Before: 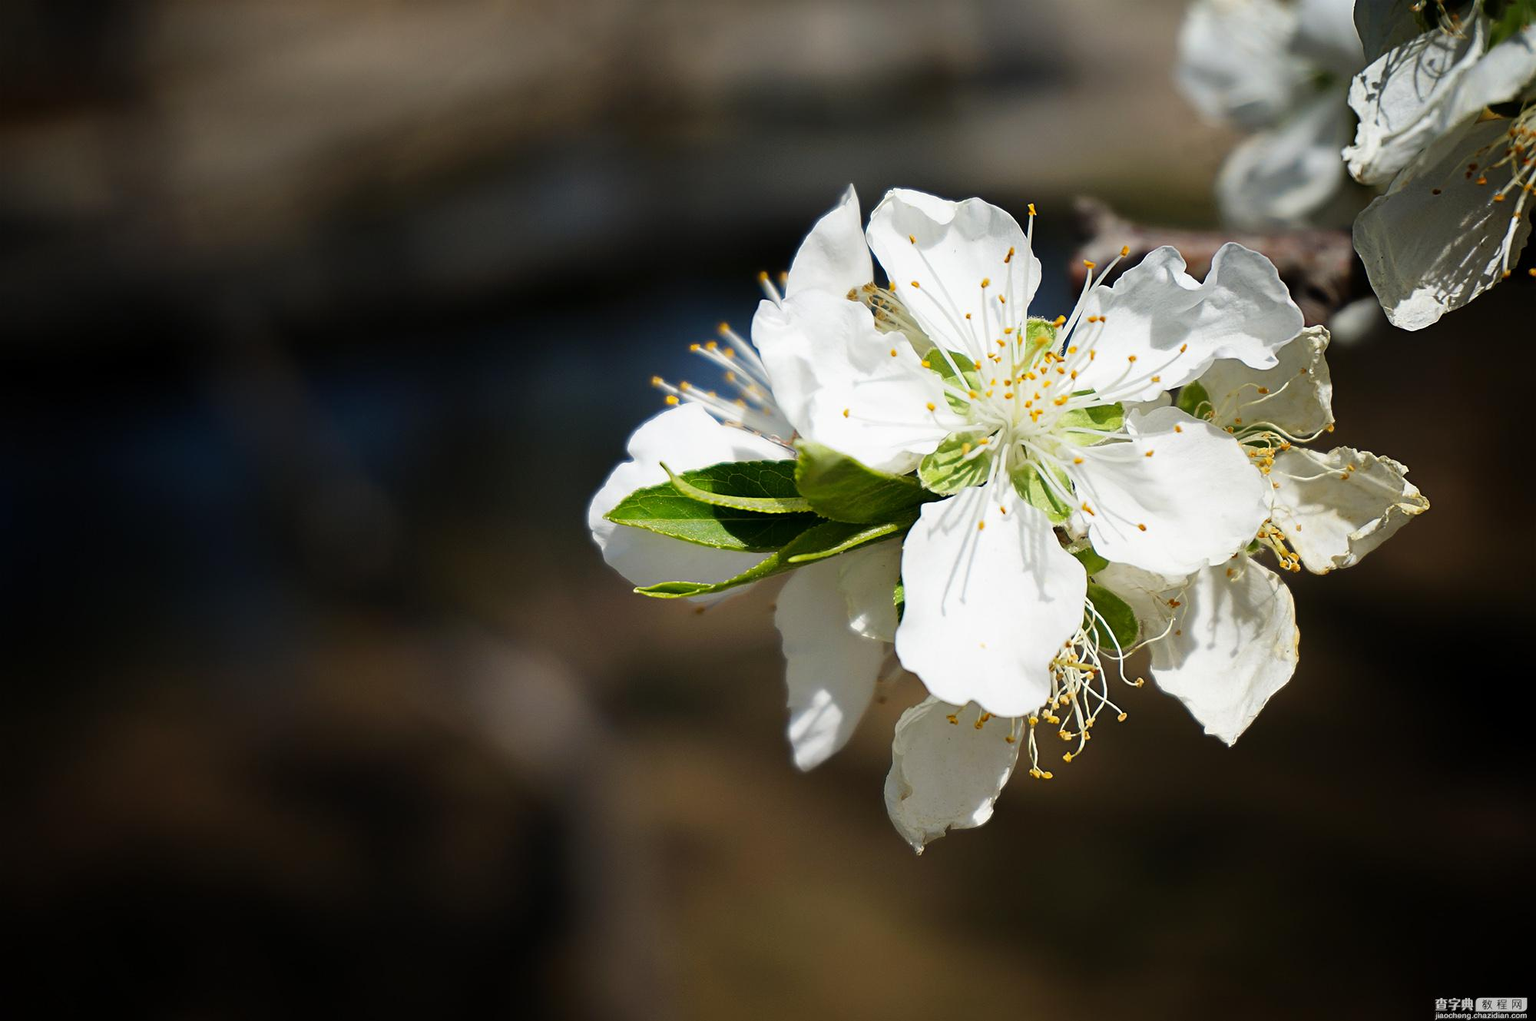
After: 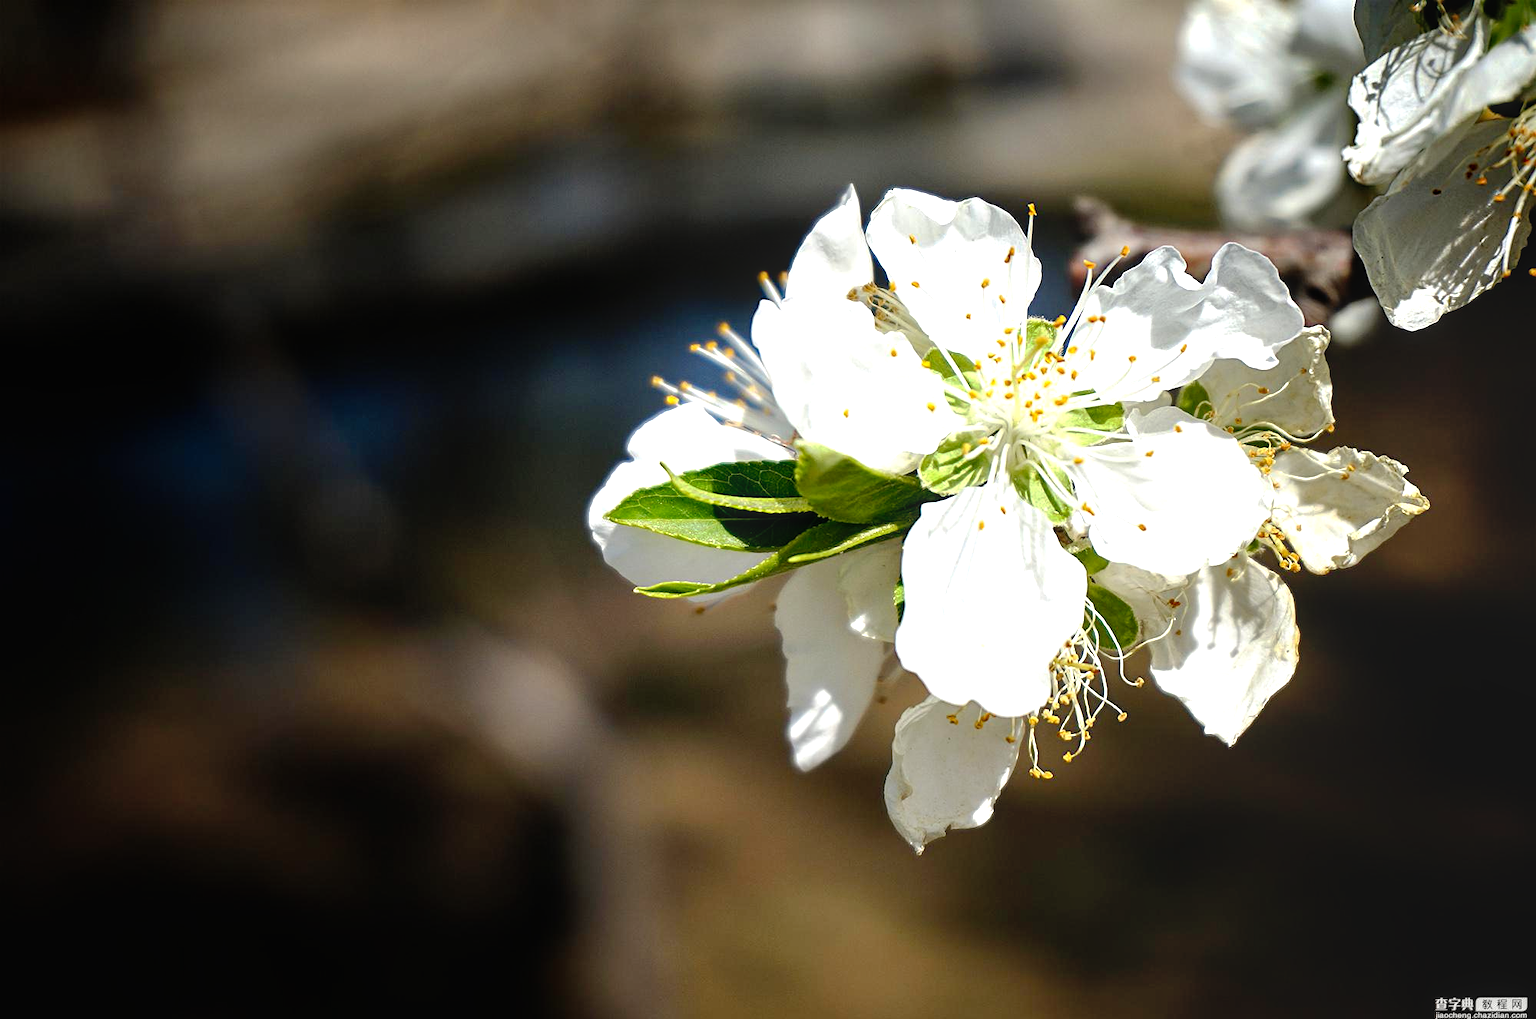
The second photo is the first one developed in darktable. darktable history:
tone curve: curves: ch0 [(0, 0) (0.003, 0.018) (0.011, 0.019) (0.025, 0.02) (0.044, 0.024) (0.069, 0.034) (0.1, 0.049) (0.136, 0.082) (0.177, 0.136) (0.224, 0.196) (0.277, 0.263) (0.335, 0.329) (0.399, 0.401) (0.468, 0.473) (0.543, 0.546) (0.623, 0.625) (0.709, 0.698) (0.801, 0.779) (0.898, 0.867) (1, 1)], preserve colors none
local contrast: on, module defaults
exposure: black level correction 0, exposure 0.703 EV, compensate highlight preservation false
crop: bottom 0.055%
